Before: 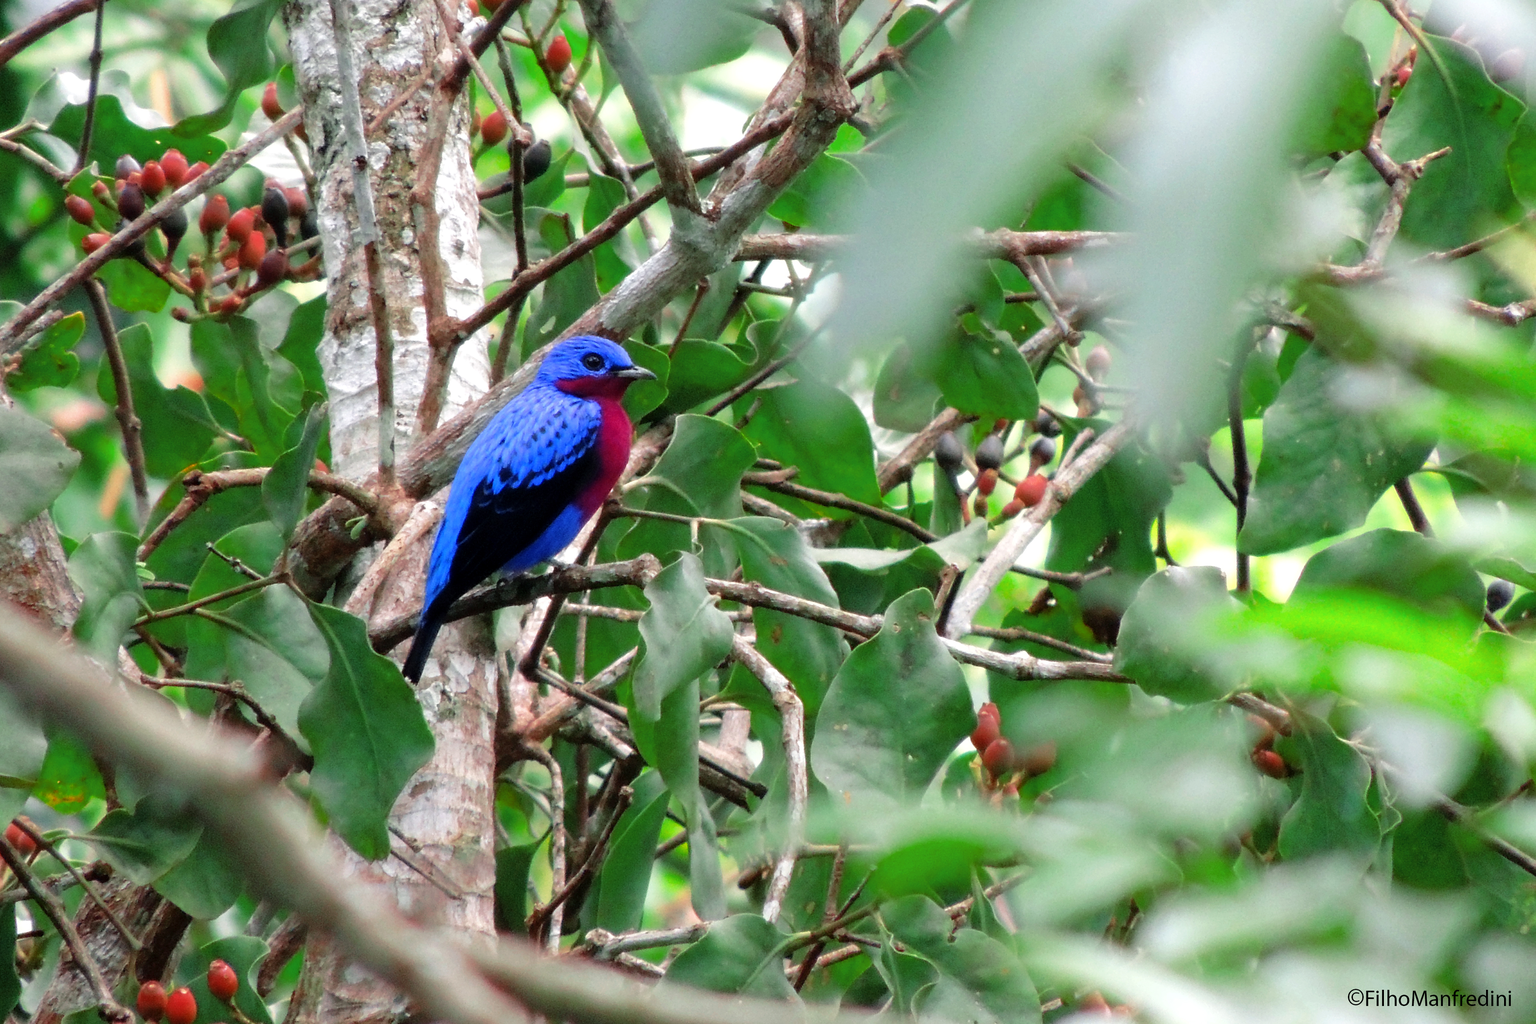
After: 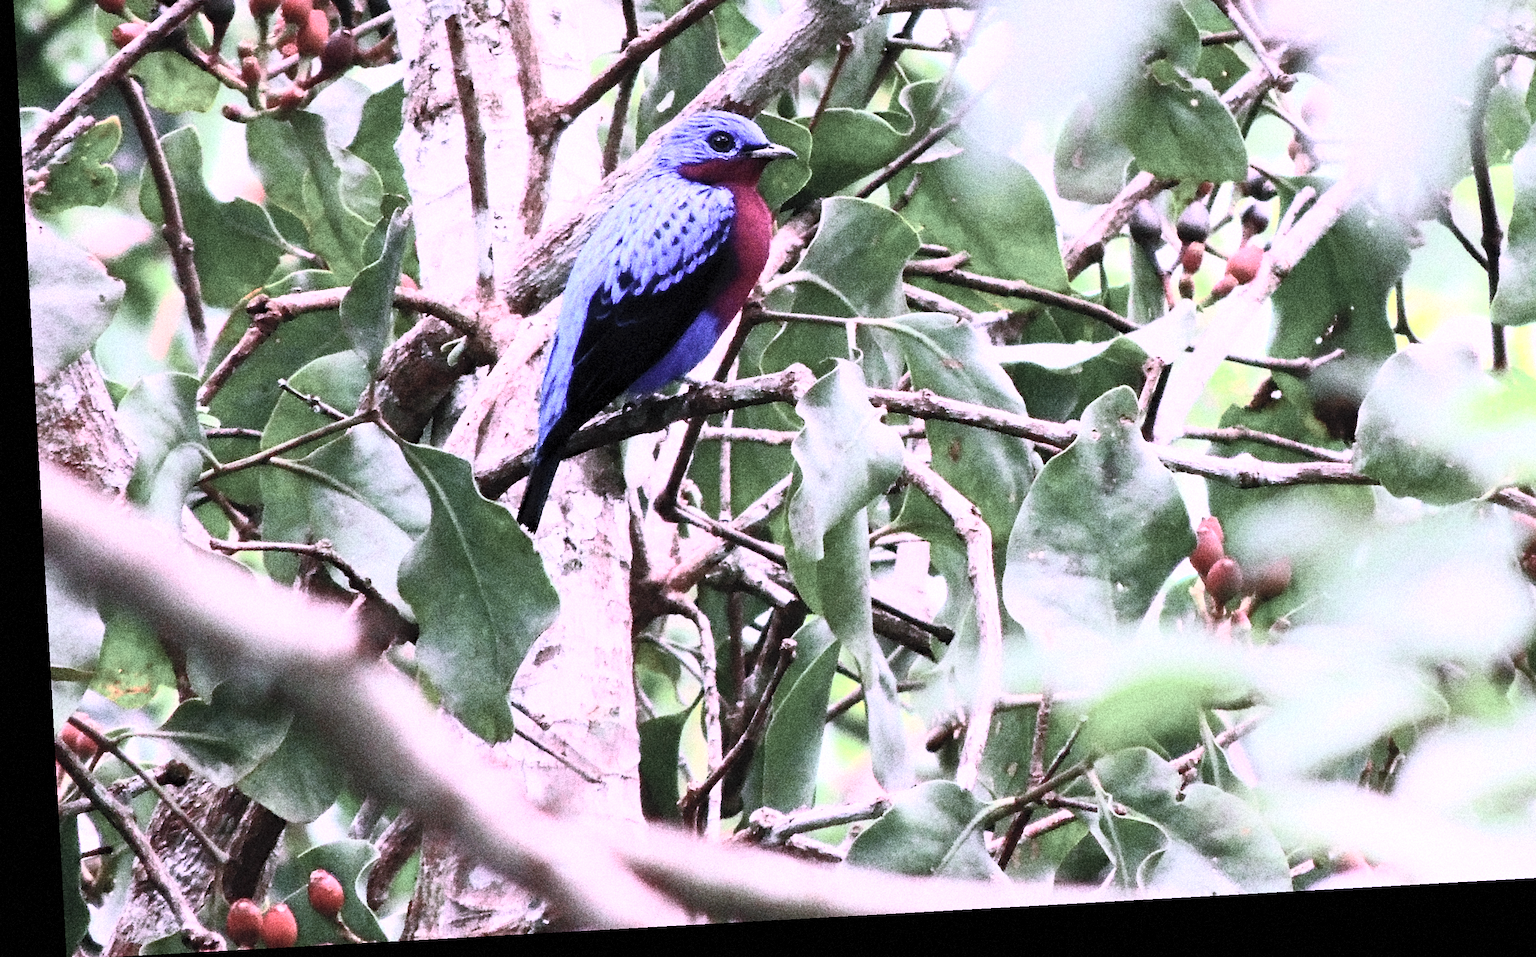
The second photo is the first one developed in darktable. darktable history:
haze removal: compatibility mode true, adaptive false
tone equalizer: -8 EV -0.417 EV, -7 EV -0.389 EV, -6 EV -0.333 EV, -5 EV -0.222 EV, -3 EV 0.222 EV, -2 EV 0.333 EV, -1 EV 0.389 EV, +0 EV 0.417 EV, edges refinement/feathering 500, mask exposure compensation -1.57 EV, preserve details no
contrast brightness saturation: contrast 0.57, brightness 0.57, saturation -0.34
color correction: highlights a* 15.46, highlights b* -20.56
grain: coarseness 14.49 ISO, strength 48.04%, mid-tones bias 35%
sharpen: amount 0.2
rotate and perspective: rotation -3.18°, automatic cropping off
crop: top 26.531%, right 17.959%
